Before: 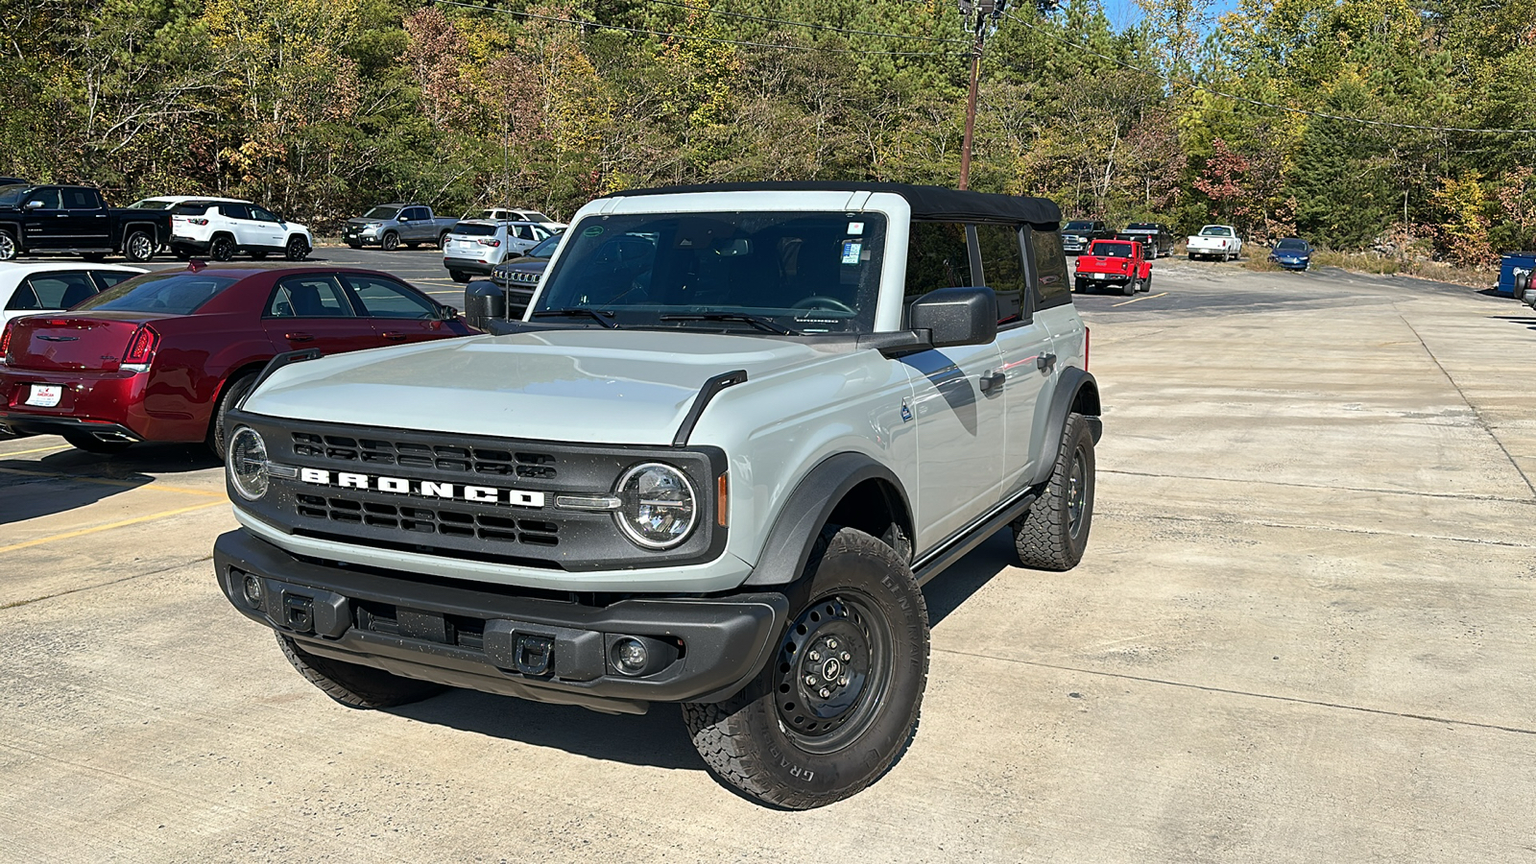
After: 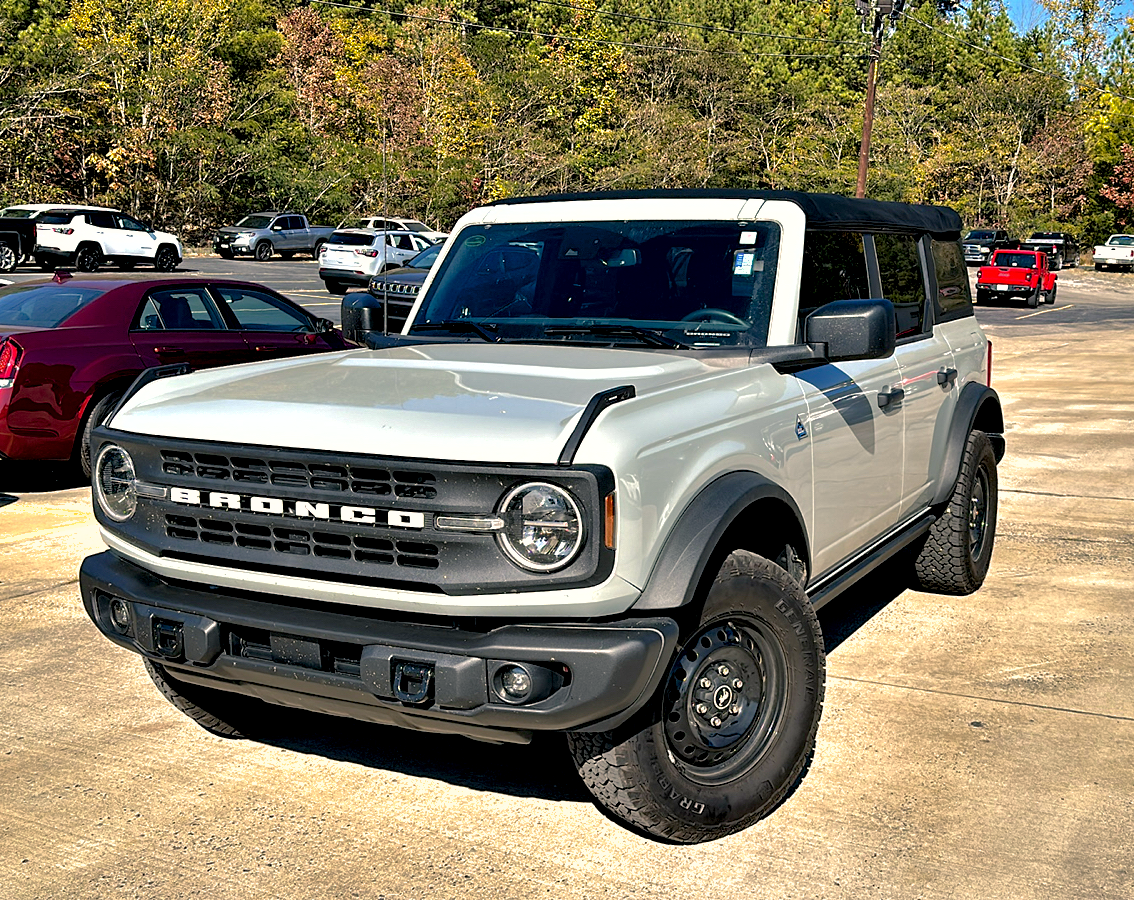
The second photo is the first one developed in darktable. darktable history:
color balance rgb: highlights gain › chroma 3.026%, highlights gain › hue 60.06°, perceptual saturation grading › global saturation 18.156%, global vibrance 20%
shadows and highlights: on, module defaults
contrast equalizer: y [[0.609, 0.611, 0.615, 0.613, 0.607, 0.603], [0.504, 0.498, 0.496, 0.499, 0.506, 0.516], [0 ×6], [0 ×6], [0 ×6]]
crop and rotate: left 8.959%, right 20.124%
